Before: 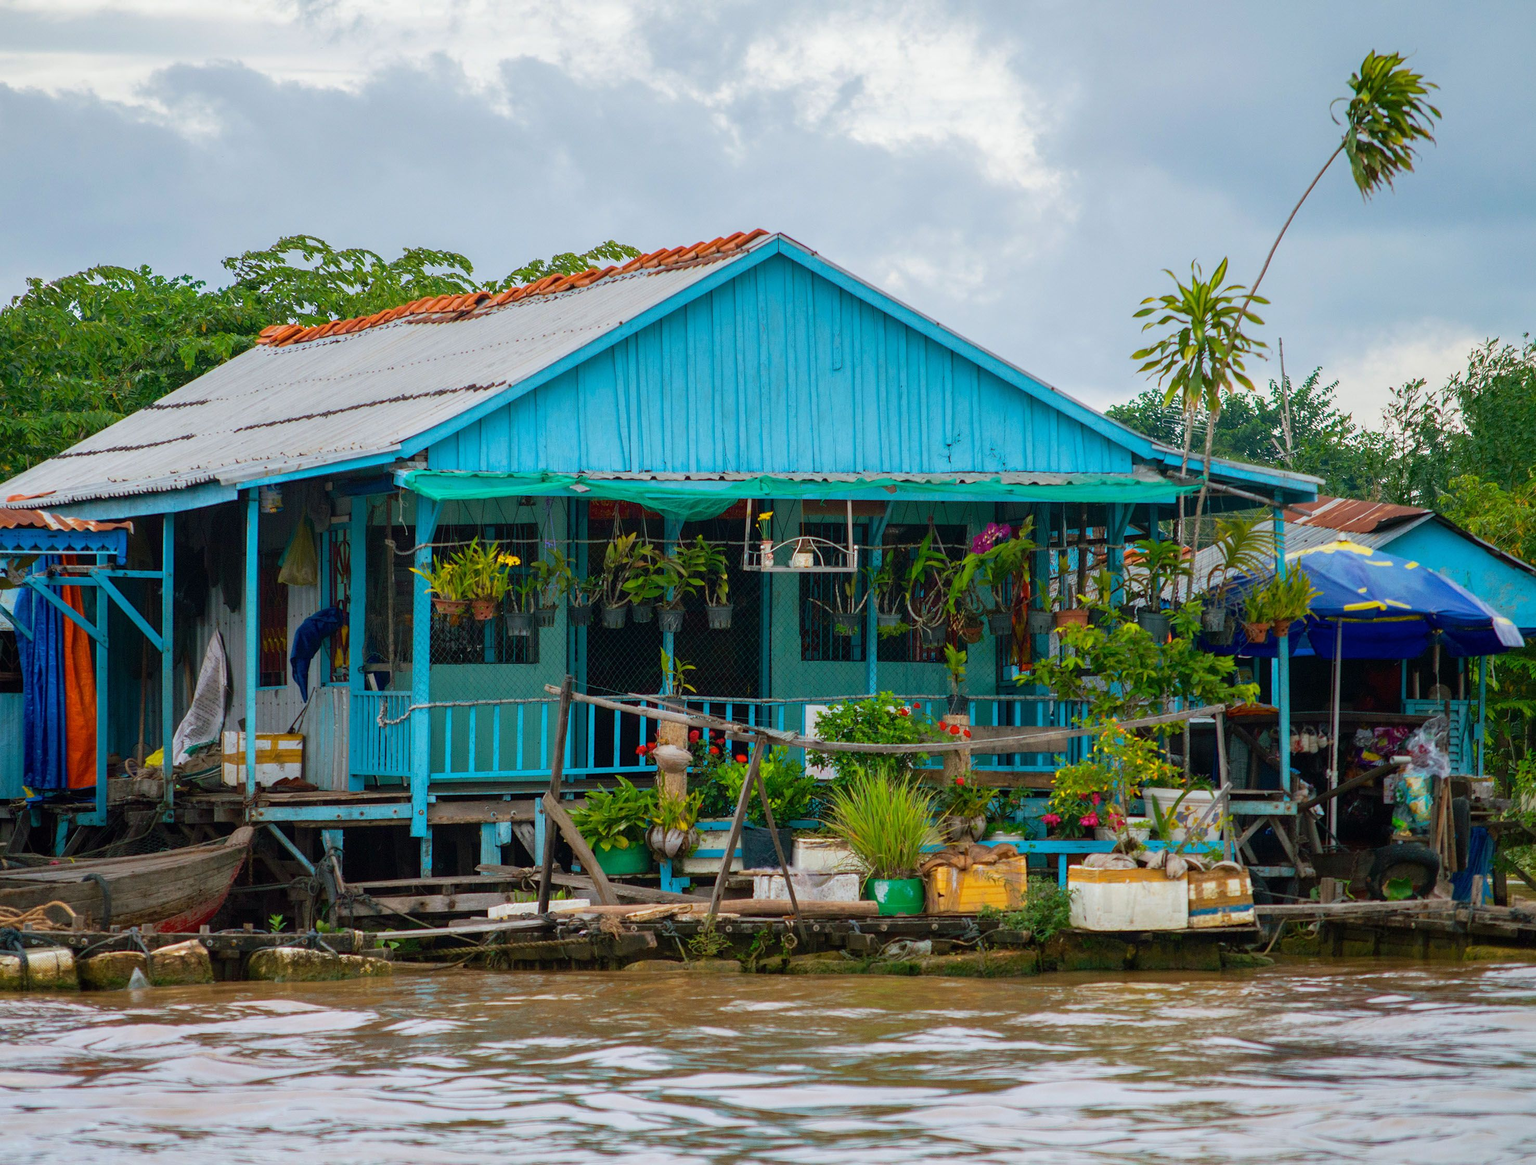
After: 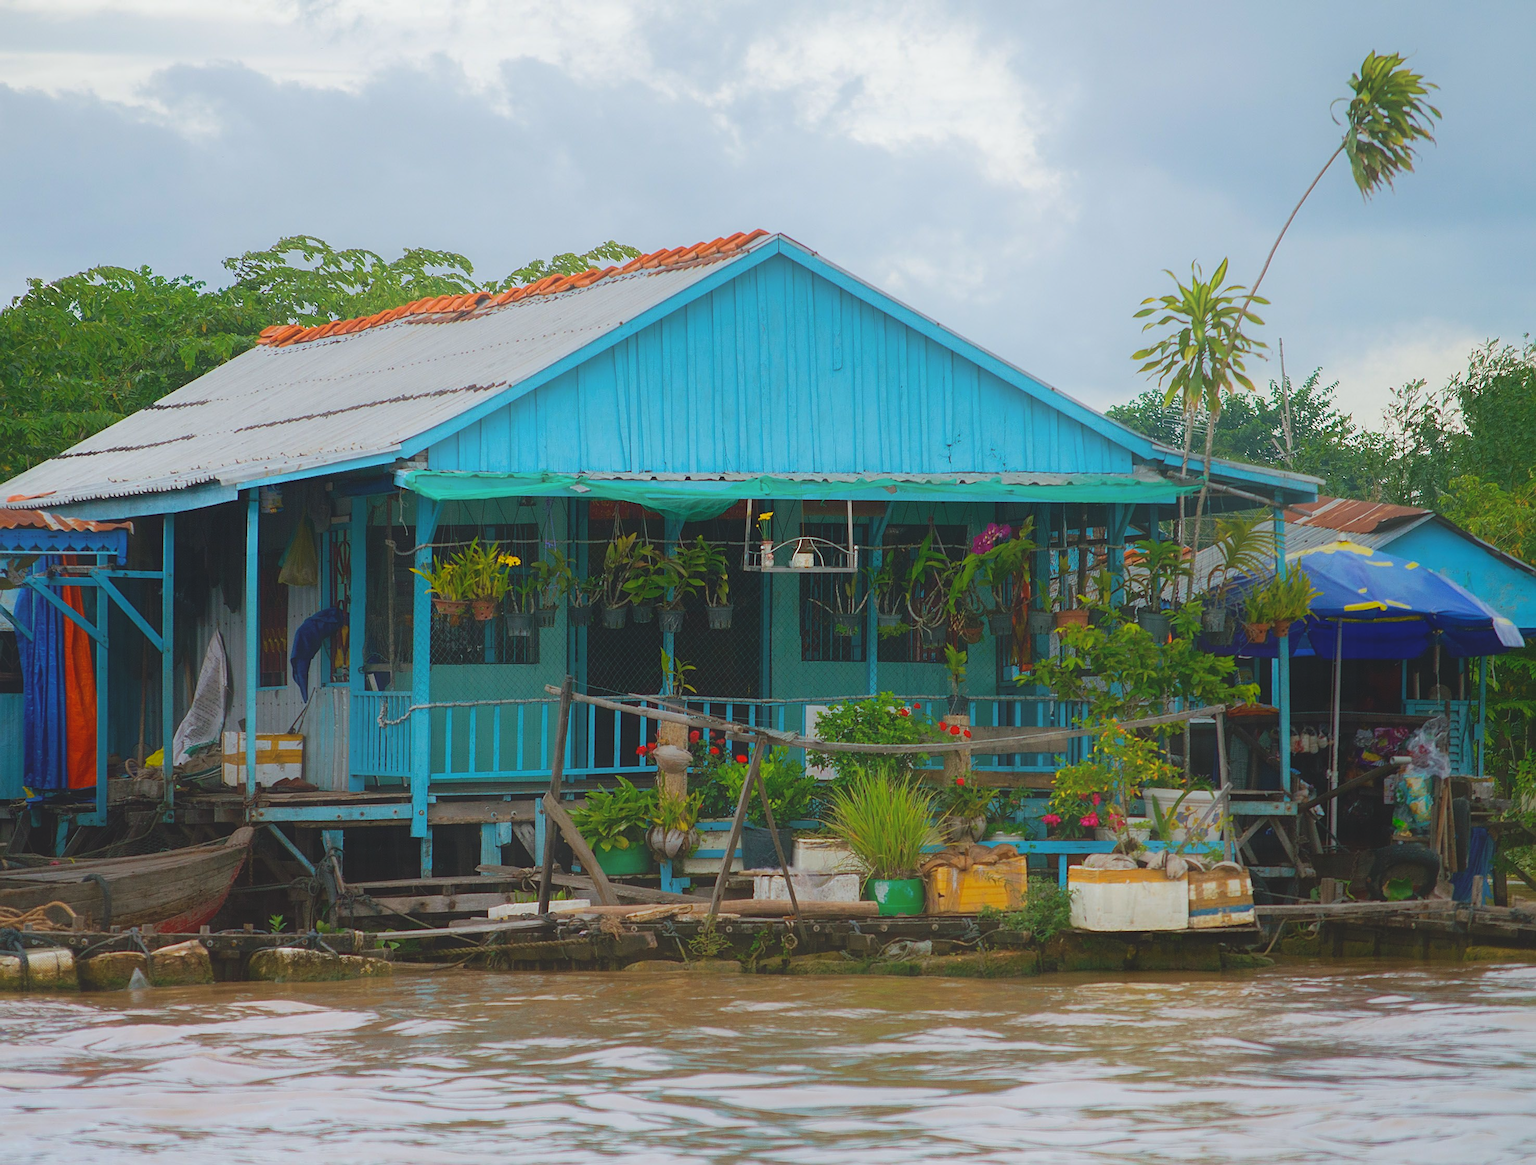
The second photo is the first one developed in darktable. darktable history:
exposure: black level correction -0.007, exposure 0.067 EV, compensate highlight preservation false
sharpen: on, module defaults
contrast equalizer: octaves 7, y [[0.6 ×6], [0.55 ×6], [0 ×6], [0 ×6], [0 ×6]], mix -0.989
